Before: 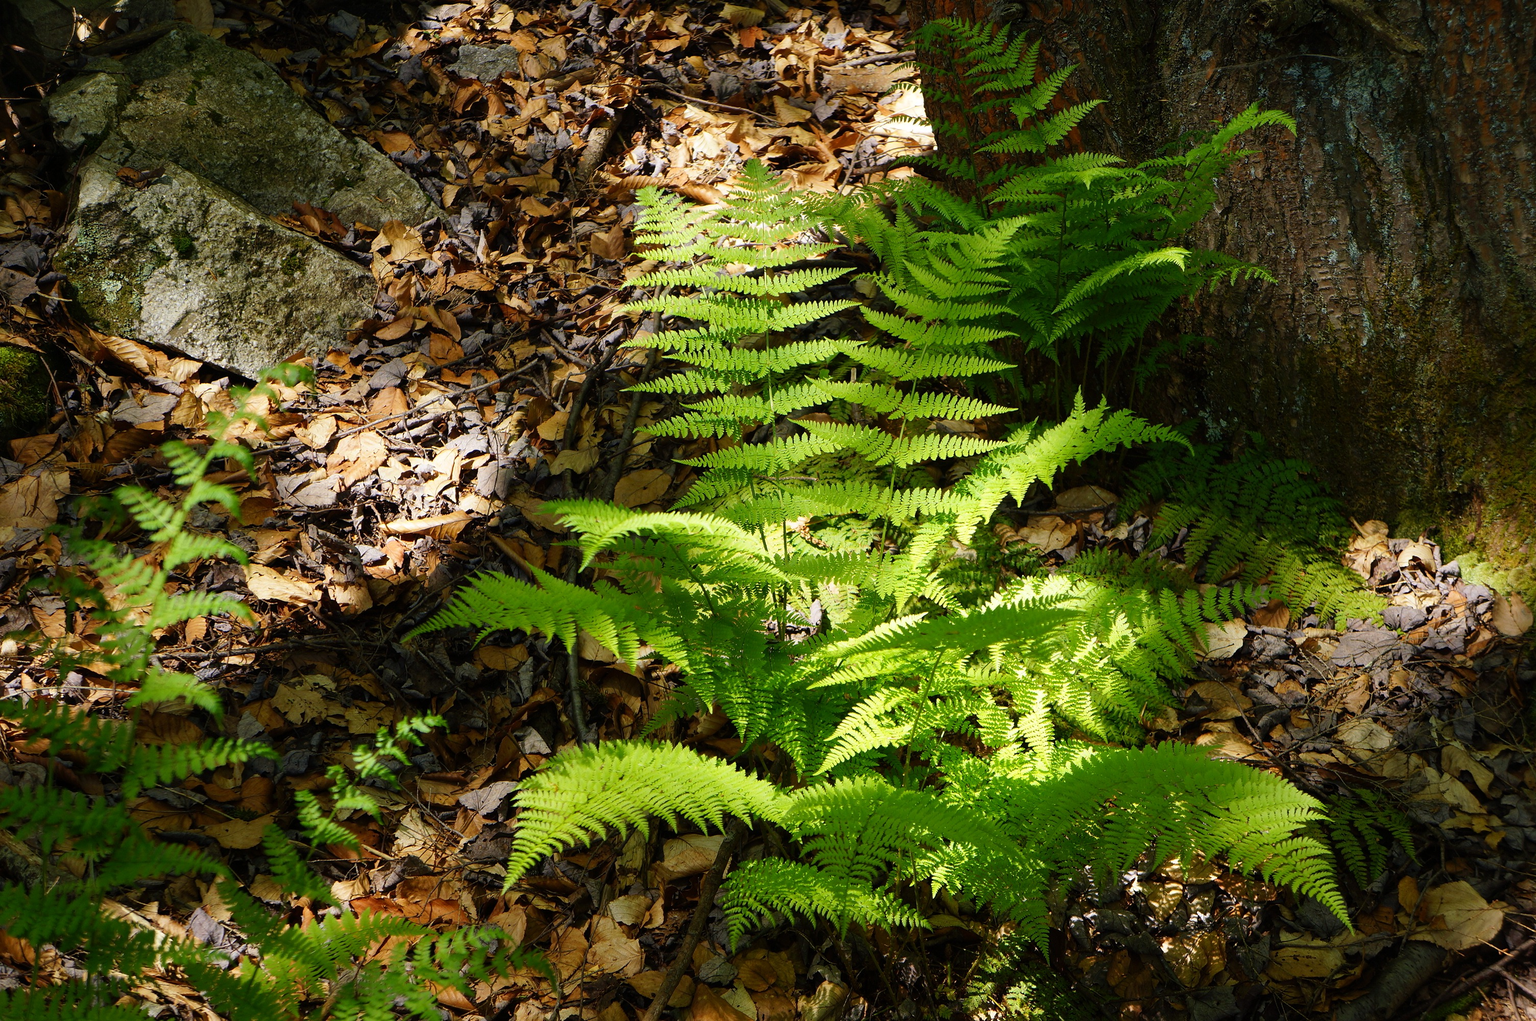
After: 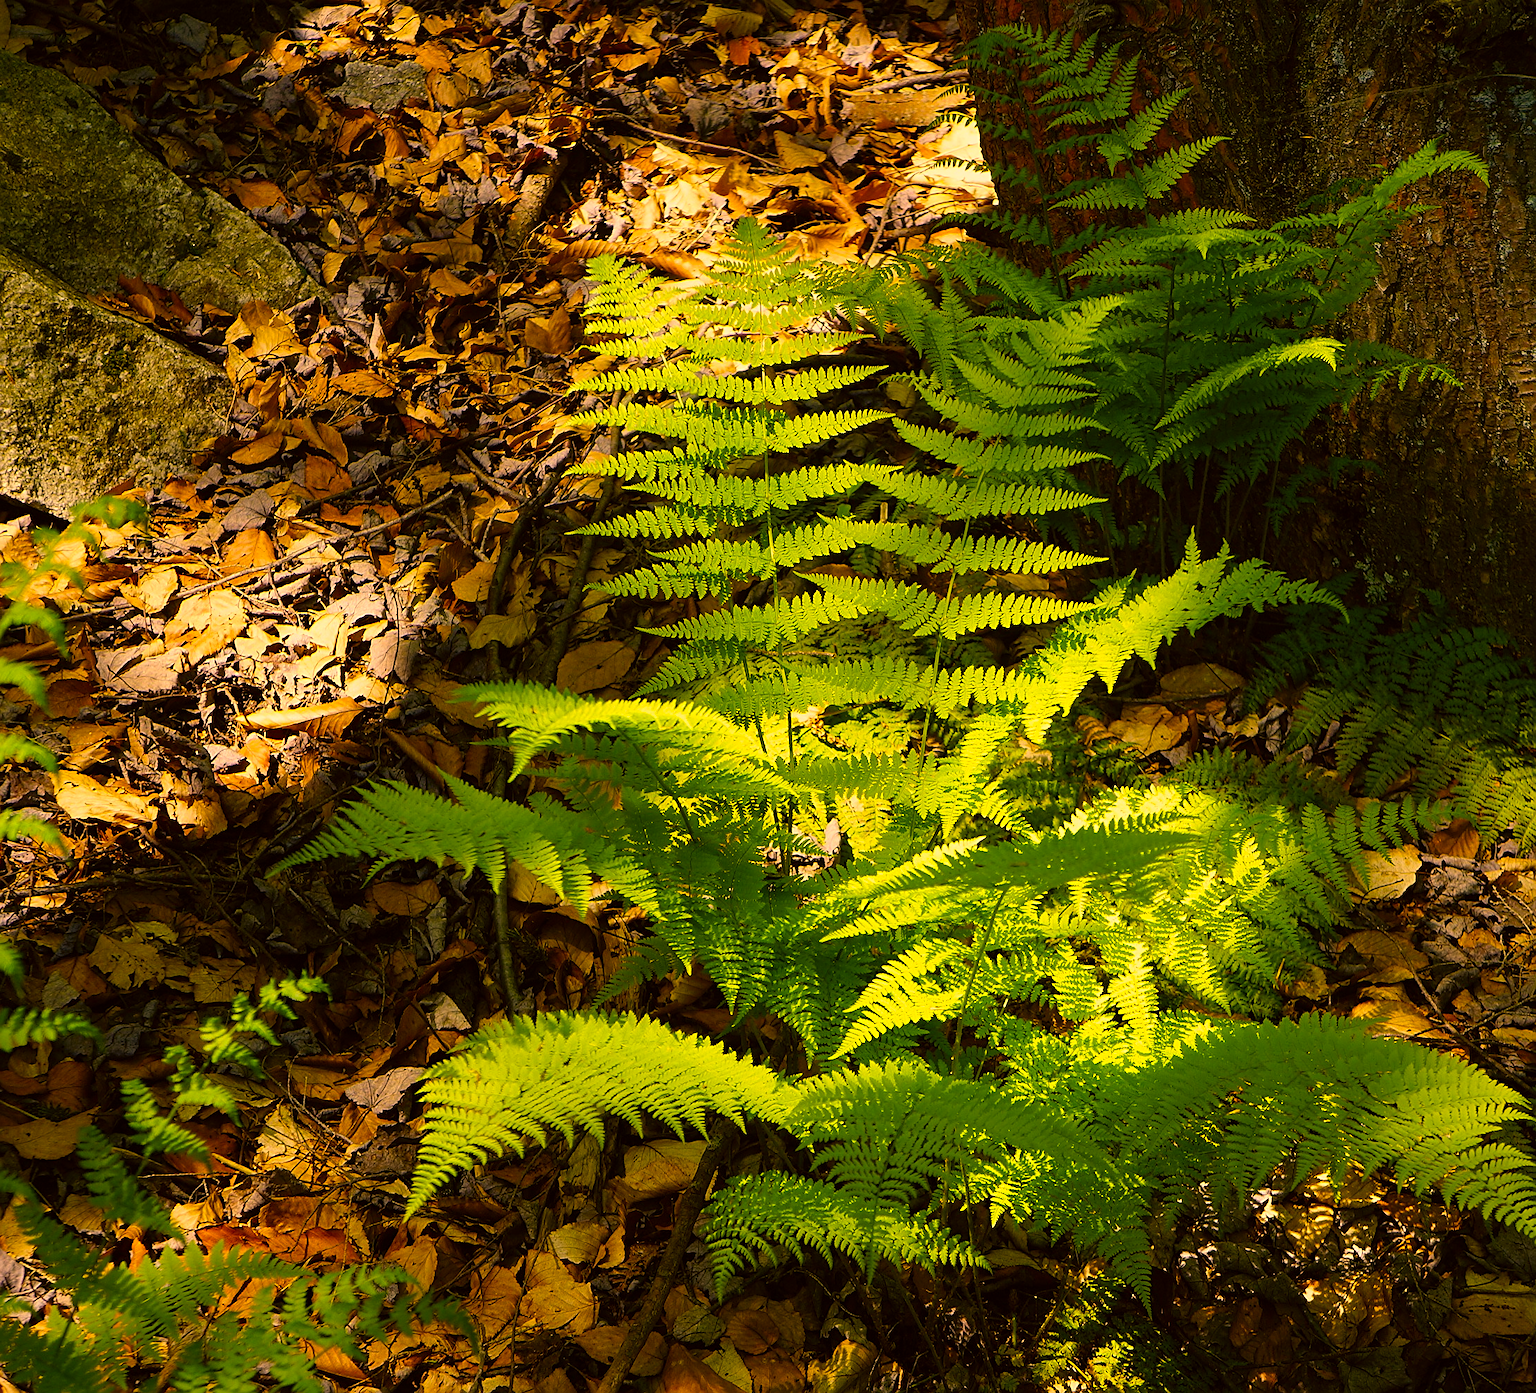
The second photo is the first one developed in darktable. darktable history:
crop: left 13.443%, right 13.31%
sharpen: on, module defaults
color correction: highlights a* 17.94, highlights b* 35.39, shadows a* 1.48, shadows b* 6.42, saturation 1.01
color balance rgb: perceptual saturation grading › global saturation 25%, global vibrance 20%
